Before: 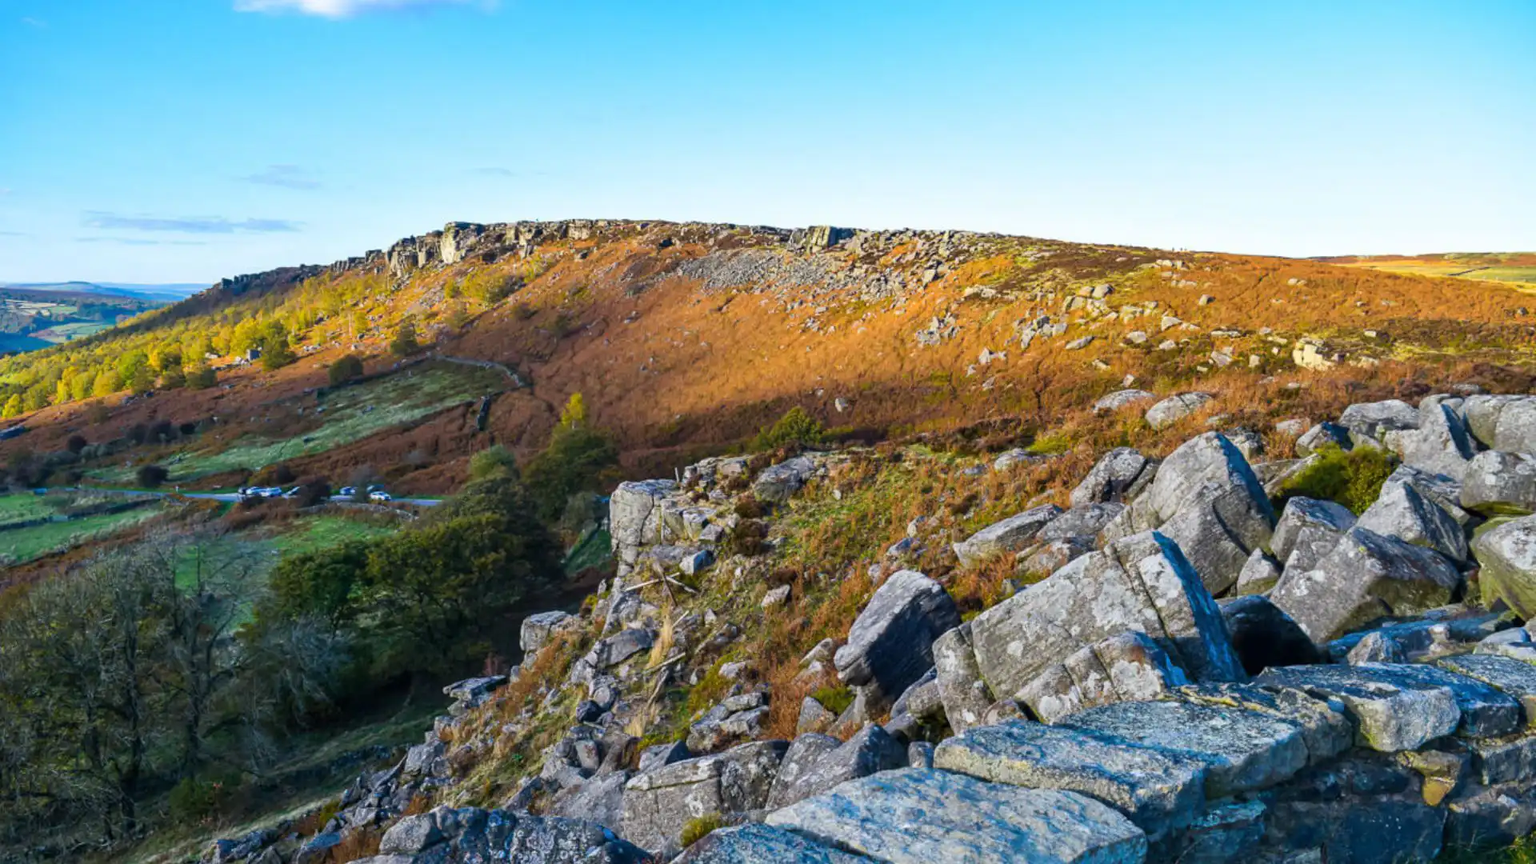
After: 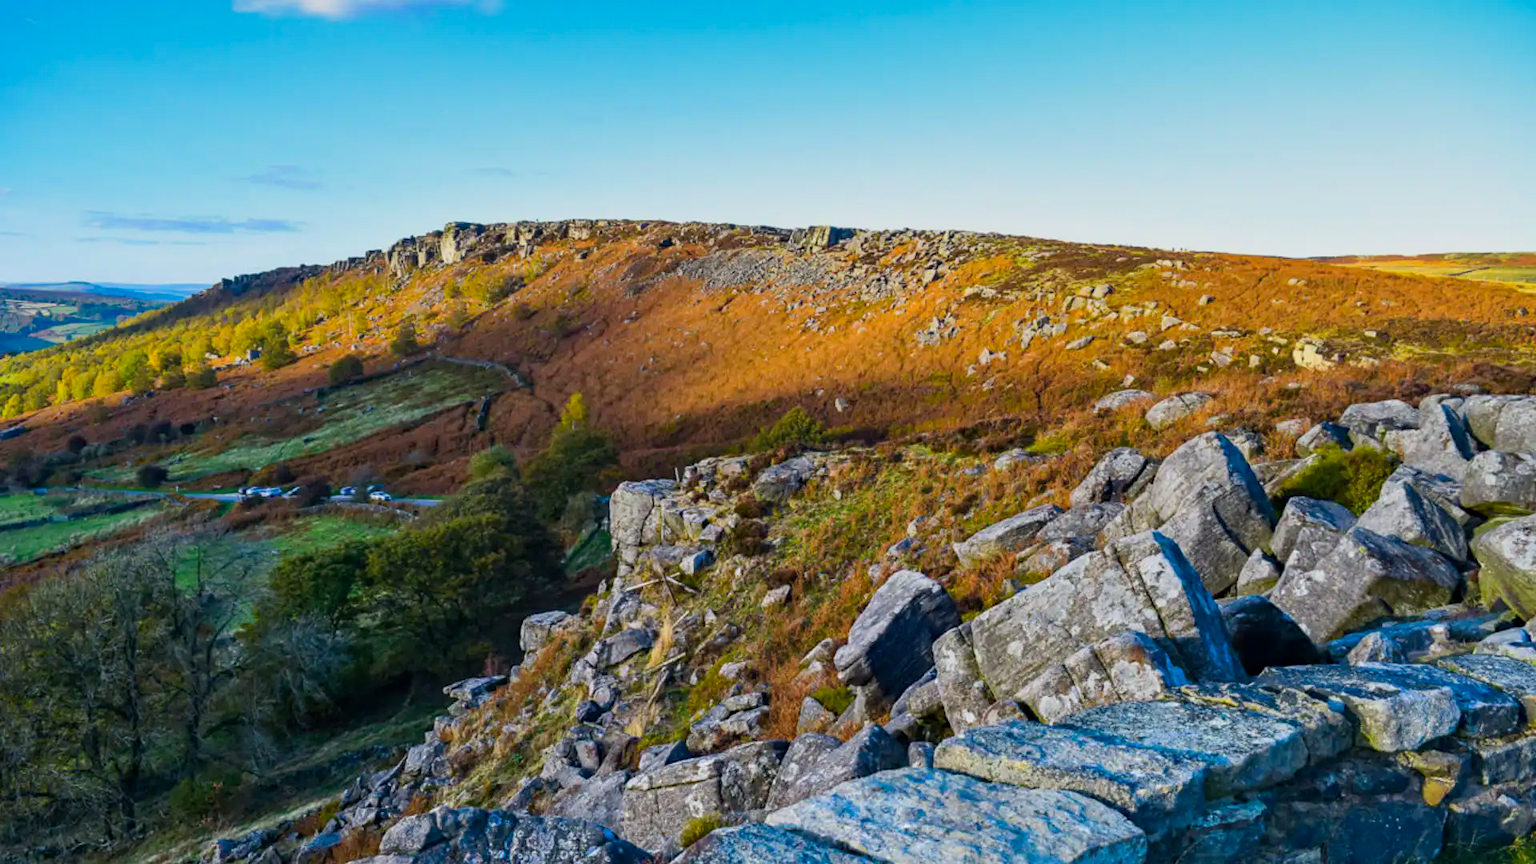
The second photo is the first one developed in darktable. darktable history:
base curve: curves: ch0 [(0, 0) (0.472, 0.508) (1, 1)]
color correction: saturation 1.11
graduated density: on, module defaults
haze removal: compatibility mode true, adaptive false
